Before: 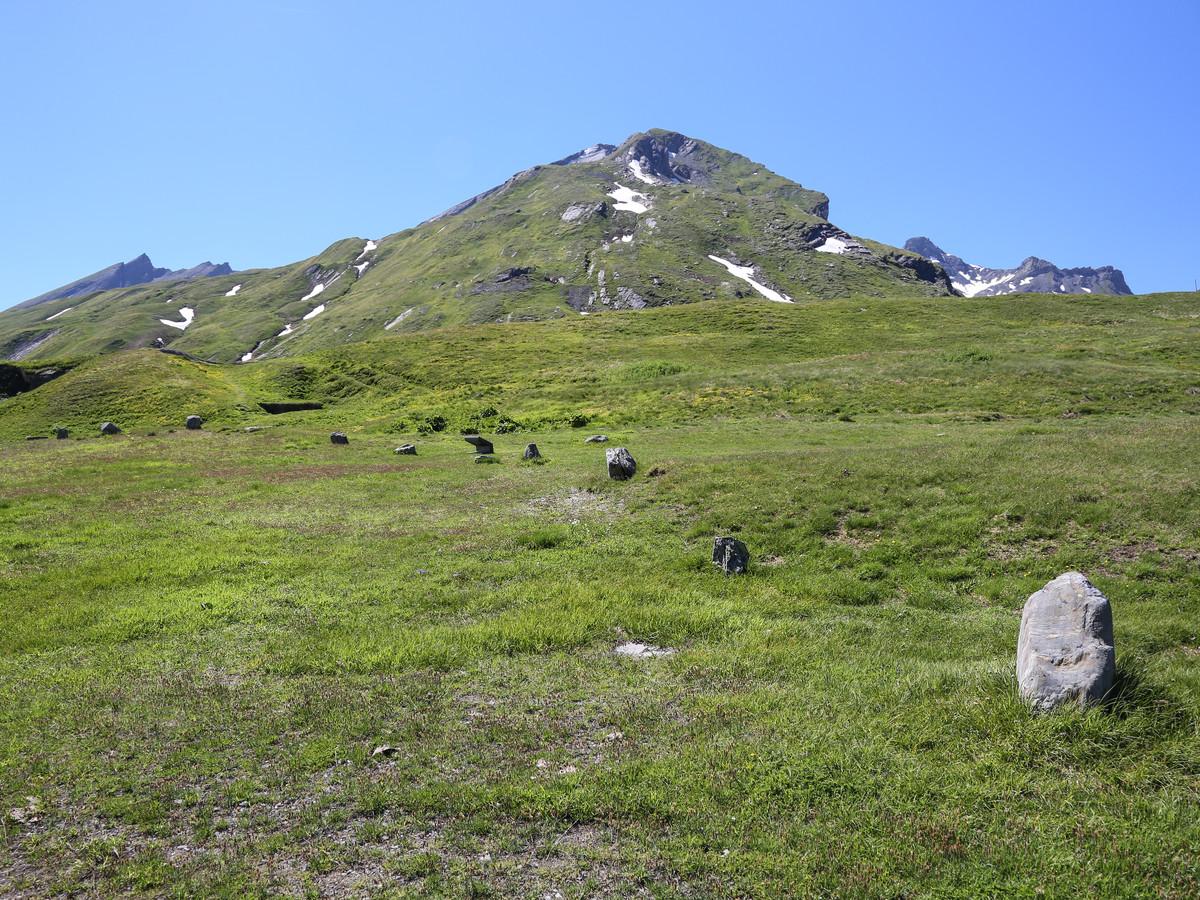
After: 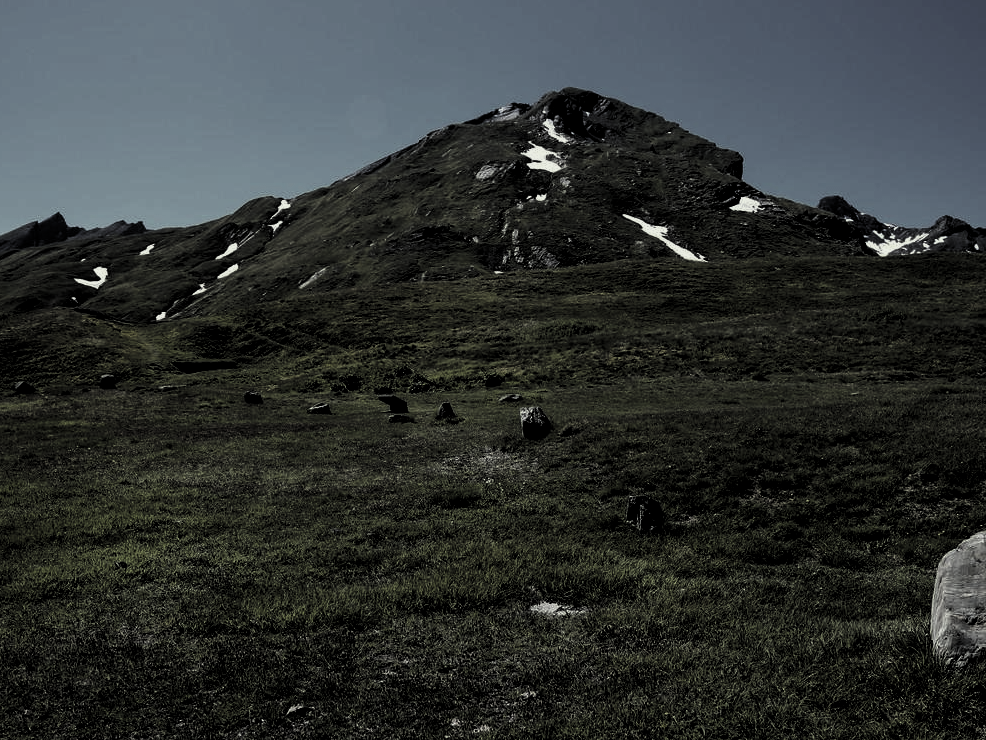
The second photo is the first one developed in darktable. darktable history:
levels: mode automatic, black 8.58%, gray 59.42%, levels [0, 0.445, 1]
color correction: highlights a* -5.94, highlights b* 11.19
crop and rotate: left 7.196%, top 4.574%, right 10.605%, bottom 13.178%
color zones: curves: ch0 [(0, 0.487) (0.241, 0.395) (0.434, 0.373) (0.658, 0.412) (0.838, 0.487)]; ch1 [(0, 0) (0.053, 0.053) (0.211, 0.202) (0.579, 0.259) (0.781, 0.241)]
